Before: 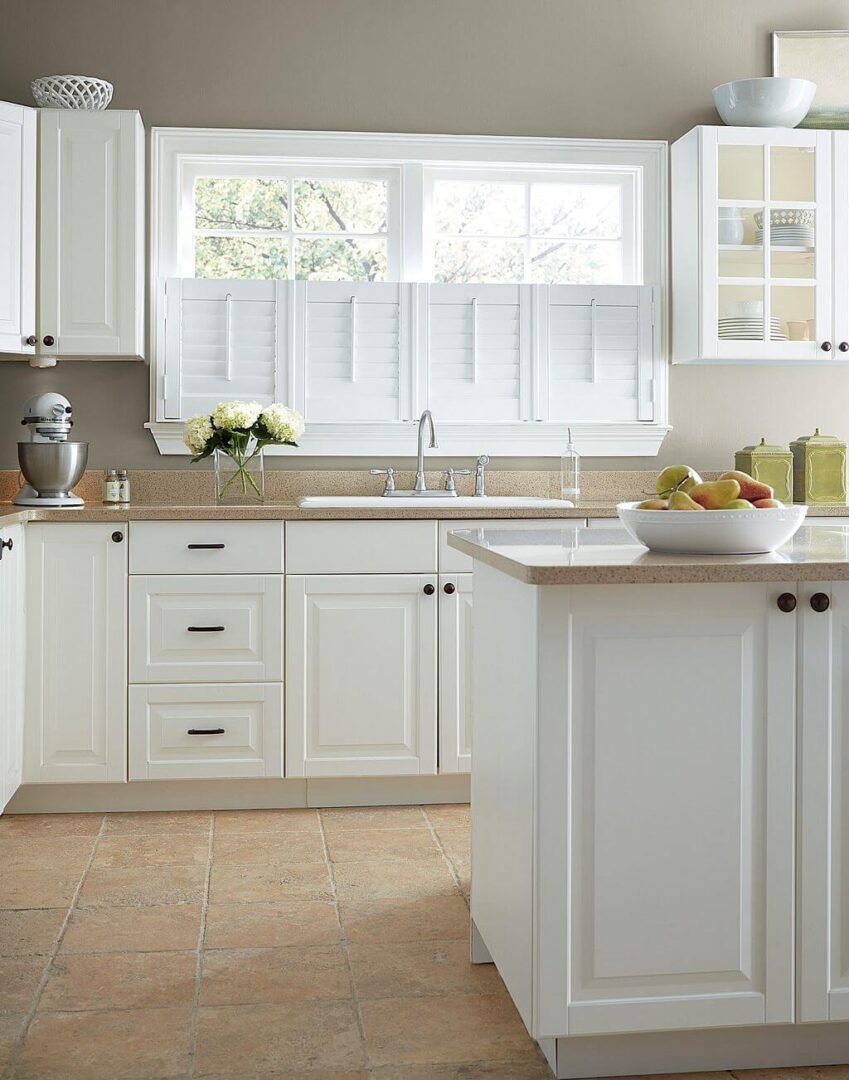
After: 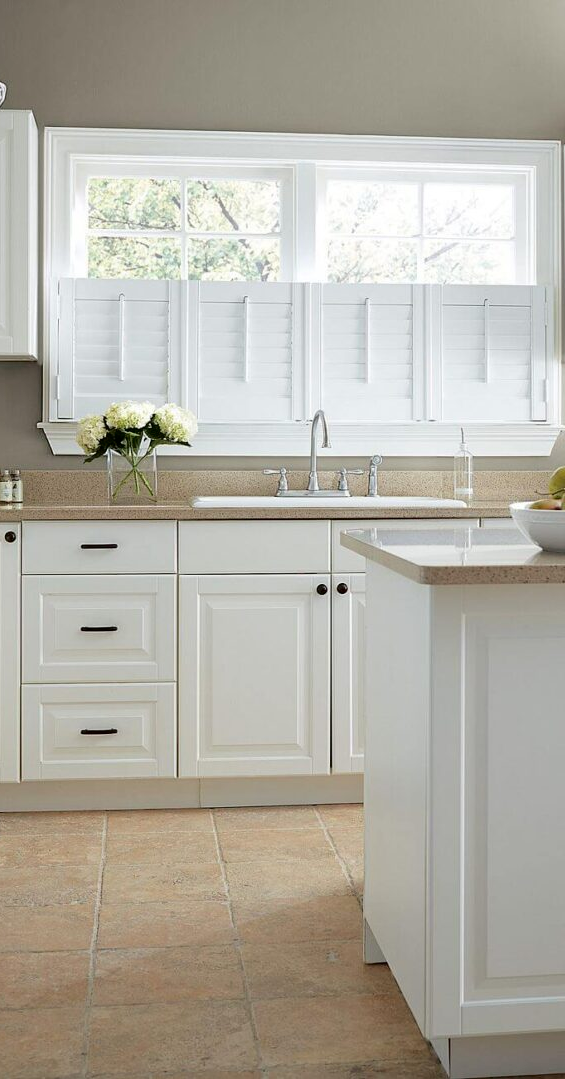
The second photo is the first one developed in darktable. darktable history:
crop and rotate: left 12.648%, right 20.685%
fill light: exposure -2 EV, width 8.6
